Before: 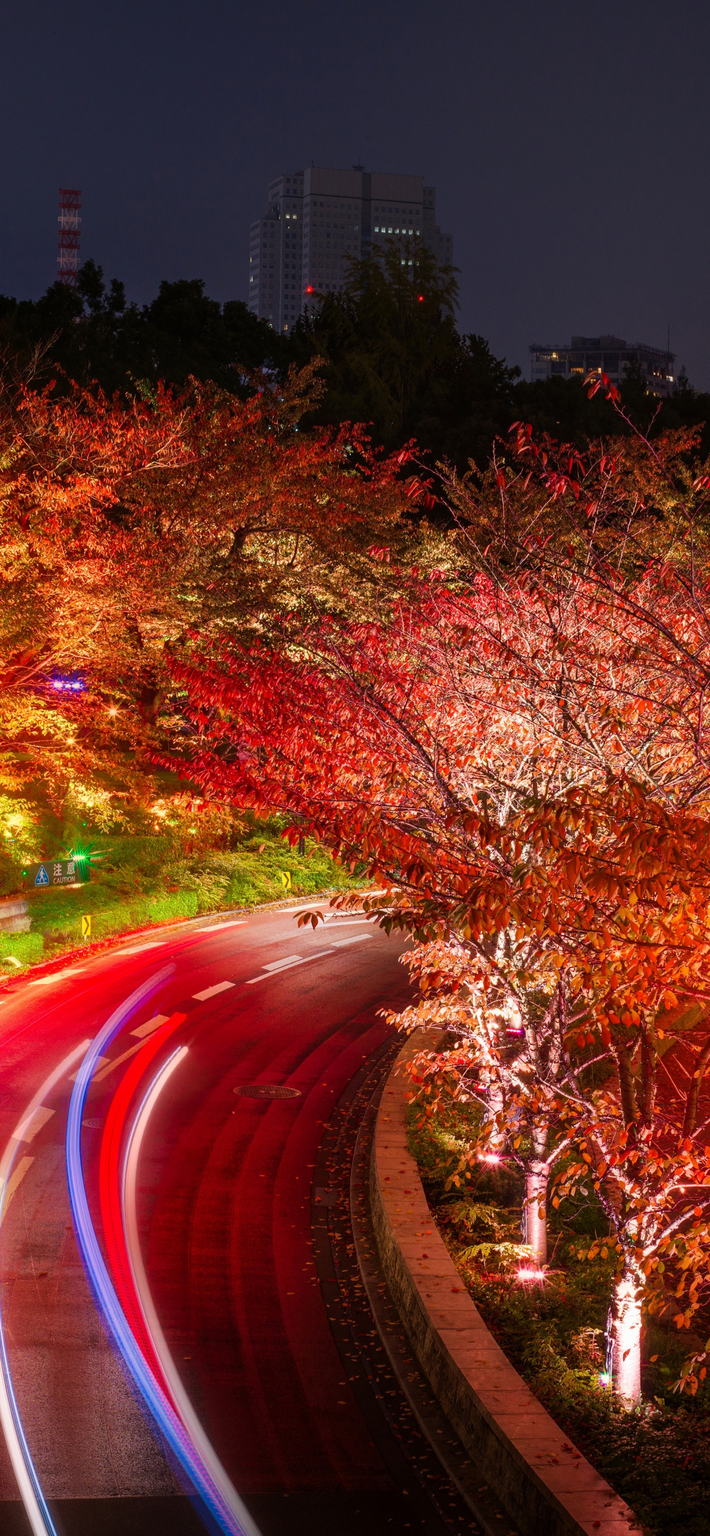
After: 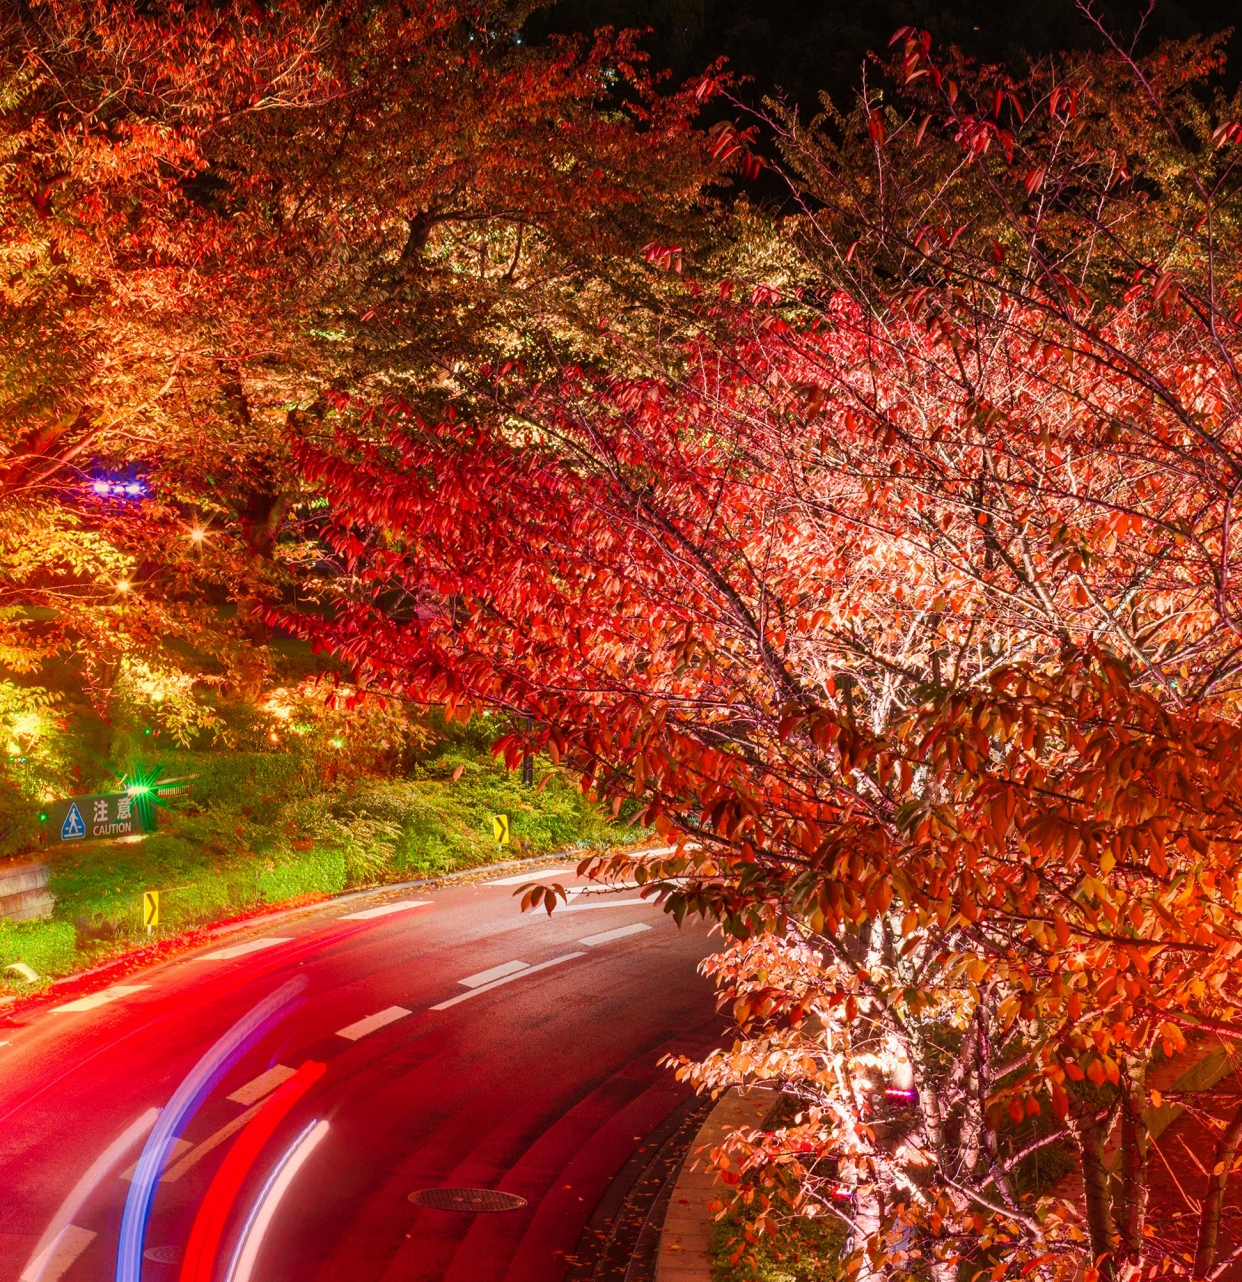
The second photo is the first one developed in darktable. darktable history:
crop and rotate: top 26.469%, bottom 25.823%
